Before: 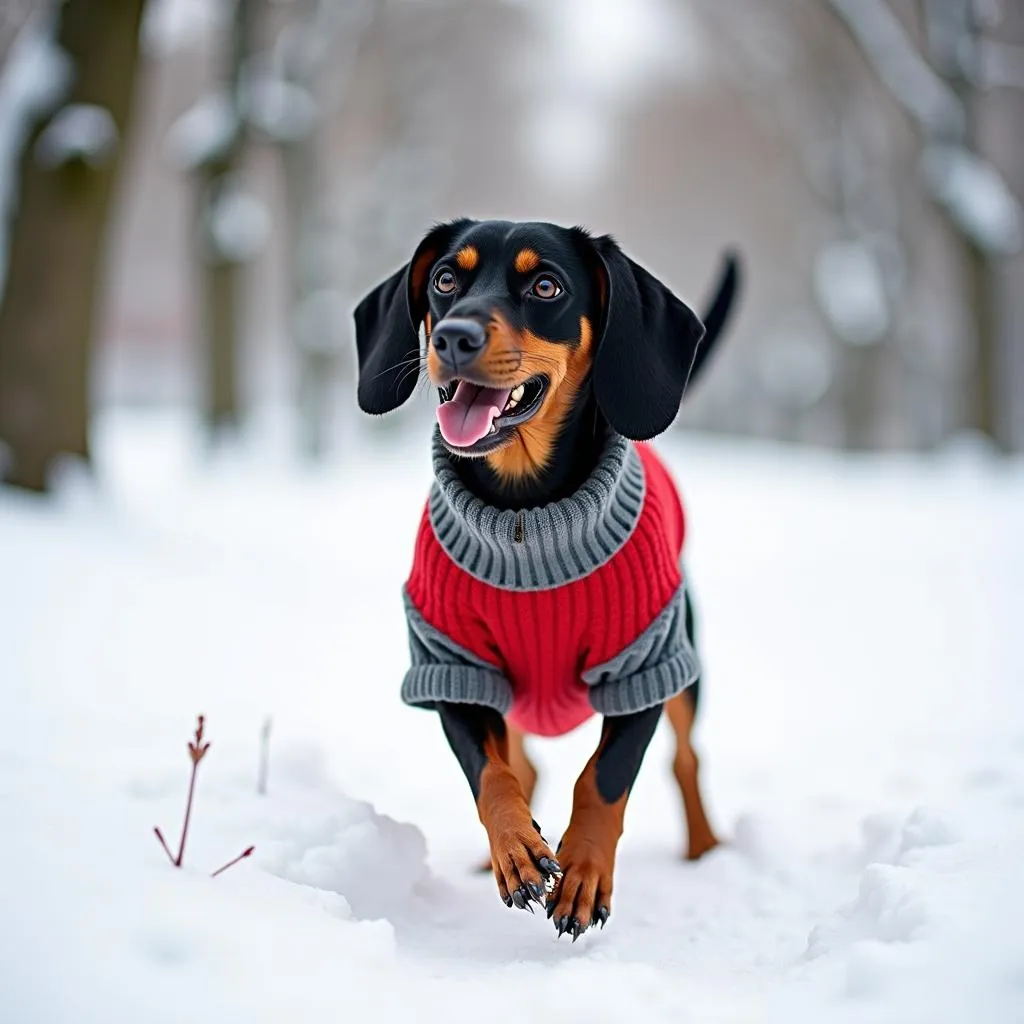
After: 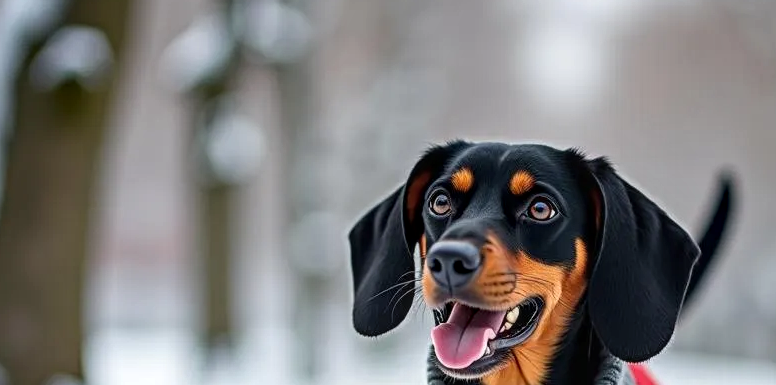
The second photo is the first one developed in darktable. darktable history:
local contrast: on, module defaults
crop: left 0.568%, top 7.629%, right 23.4%, bottom 53.911%
